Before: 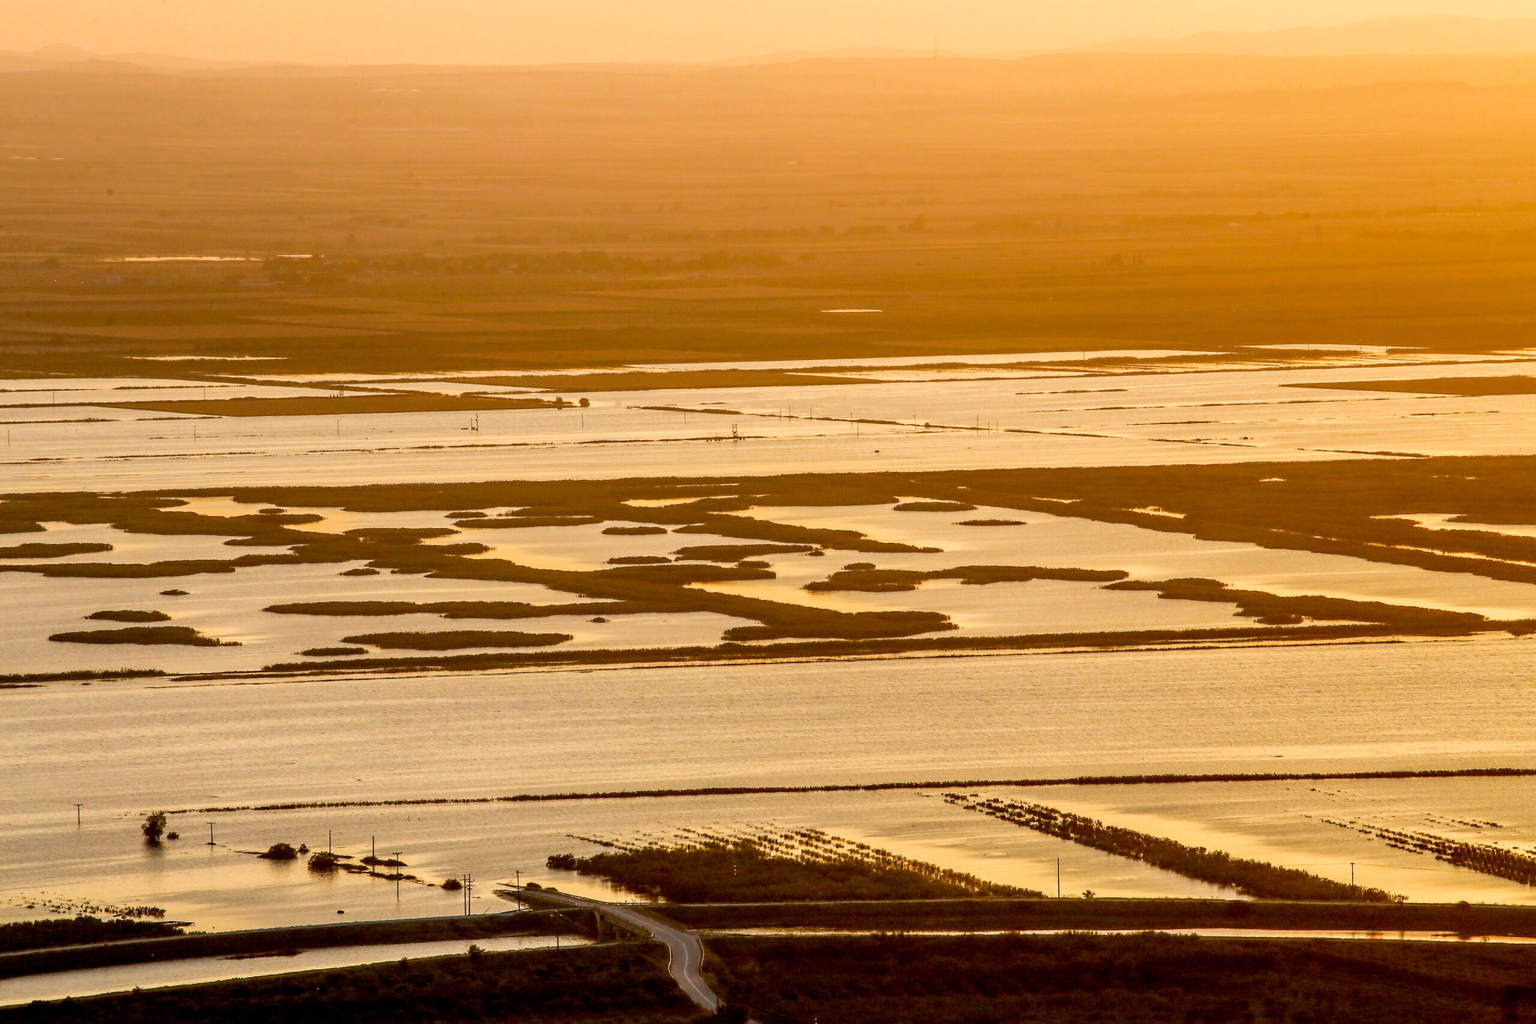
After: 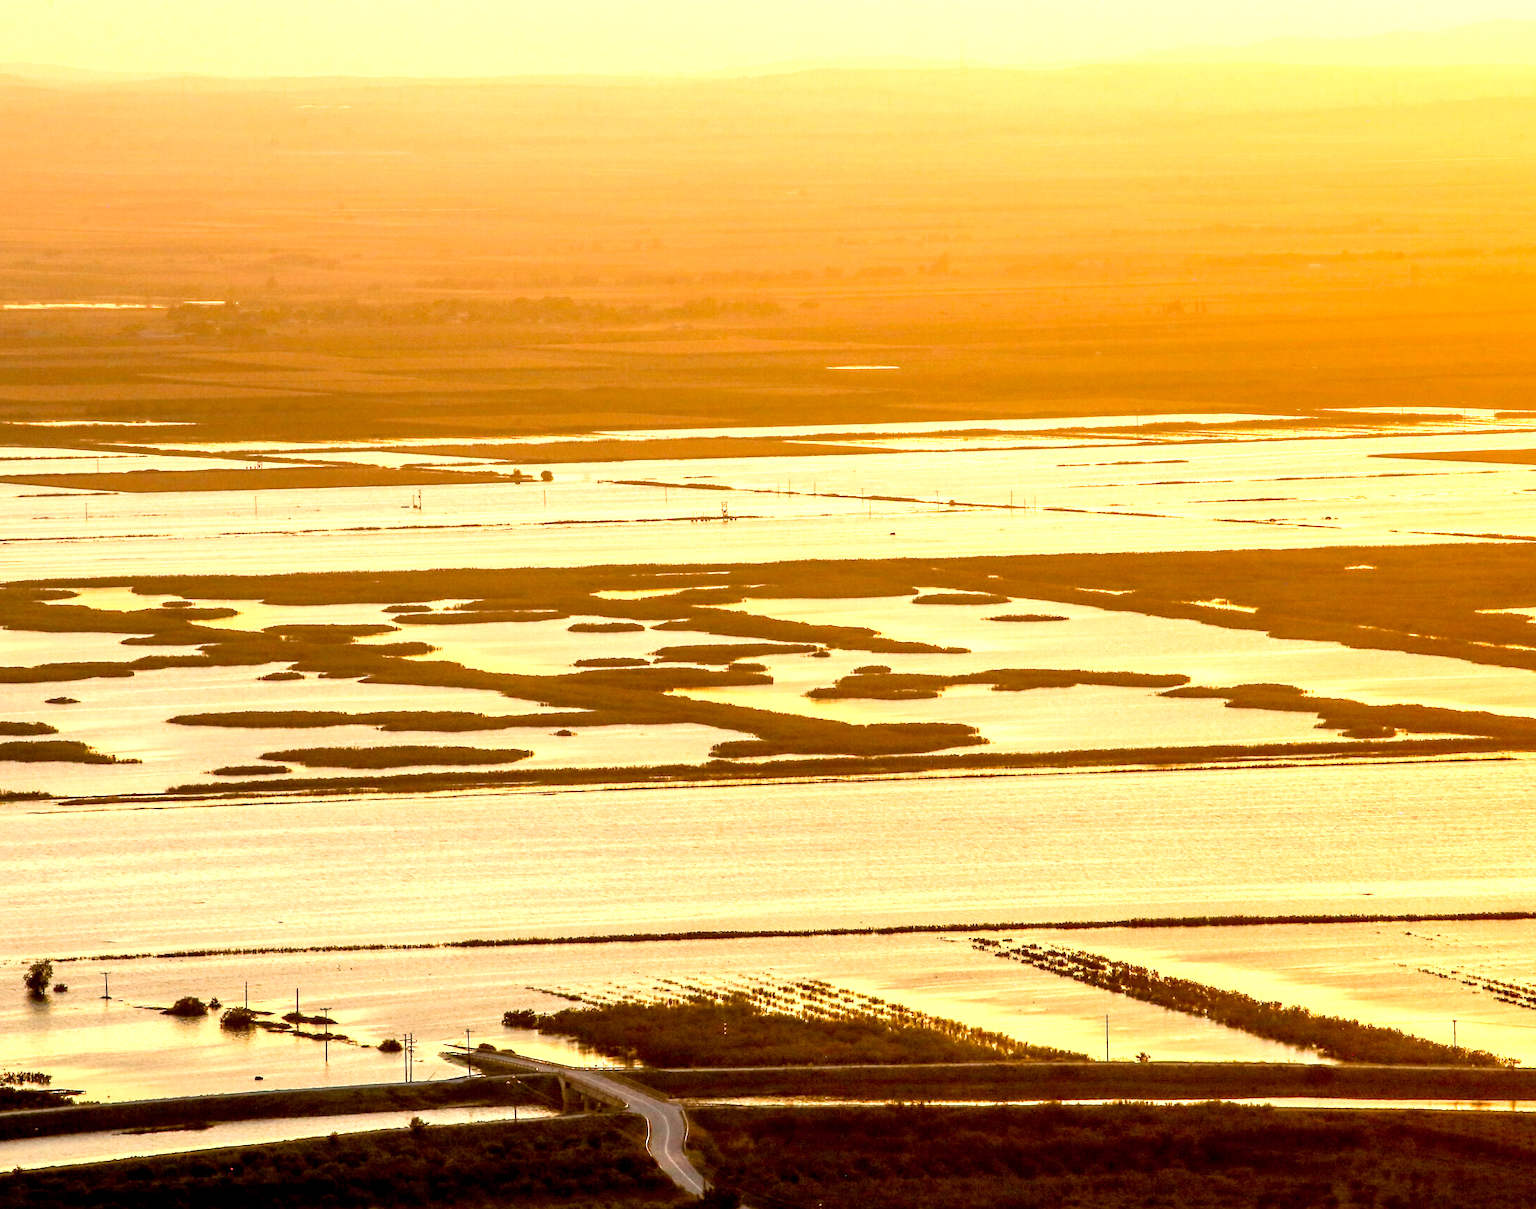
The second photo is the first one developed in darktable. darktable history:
exposure: black level correction 0.001, exposure 0.955 EV, compensate highlight preservation false
crop: left 7.966%, right 7.391%
